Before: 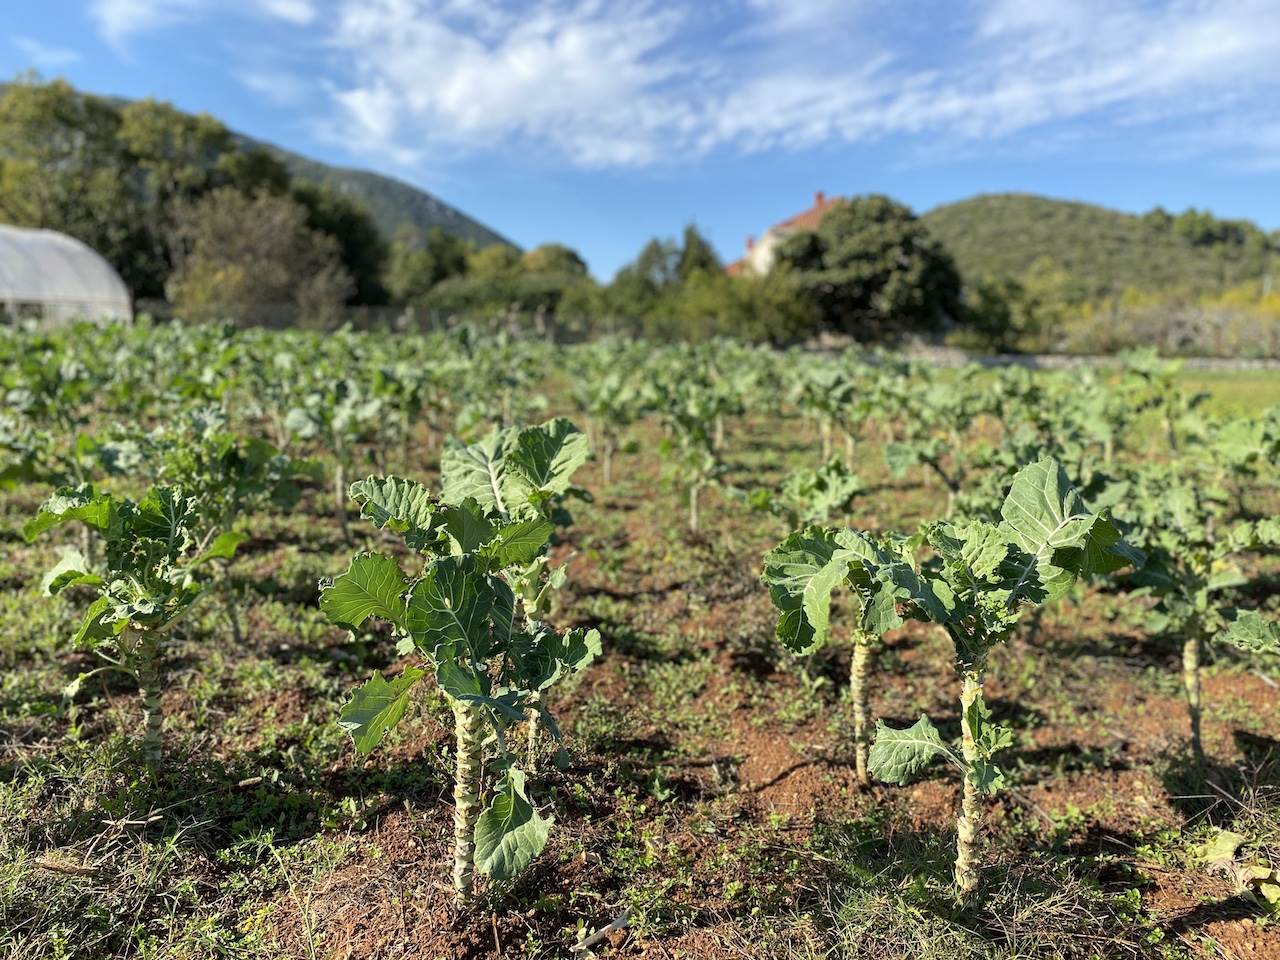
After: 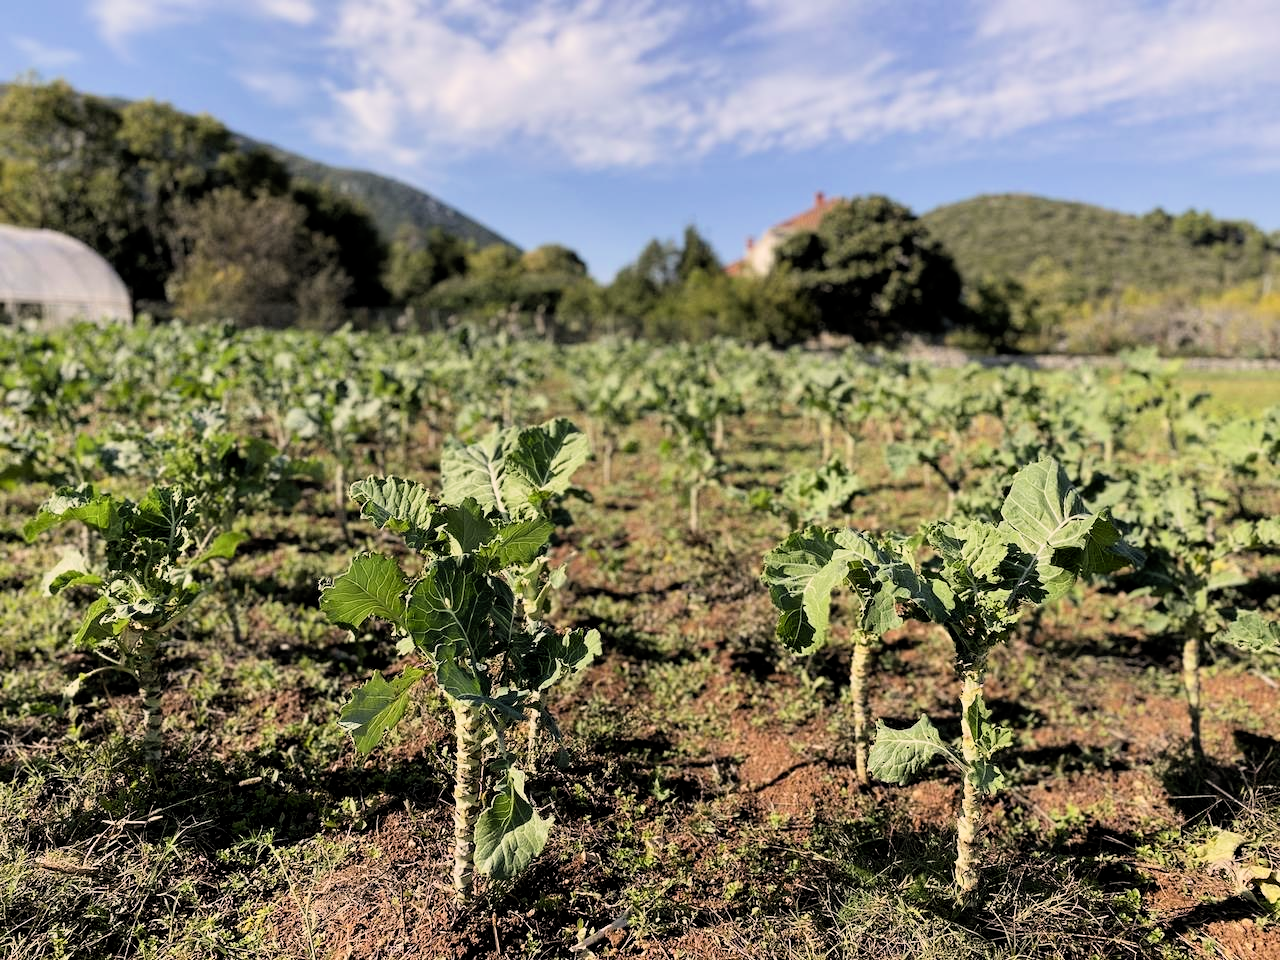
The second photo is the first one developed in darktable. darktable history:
color correction: highlights a* 6.86, highlights b* 4.41
filmic rgb: middle gray luminance 10.19%, black relative exposure -8.58 EV, white relative exposure 3.28 EV, threshold 2.99 EV, target black luminance 0%, hardness 5.21, latitude 44.59%, contrast 1.304, highlights saturation mix 5.28%, shadows ↔ highlights balance 25.07%, enable highlight reconstruction true
tone equalizer: edges refinement/feathering 500, mask exposure compensation -1.57 EV, preserve details no
